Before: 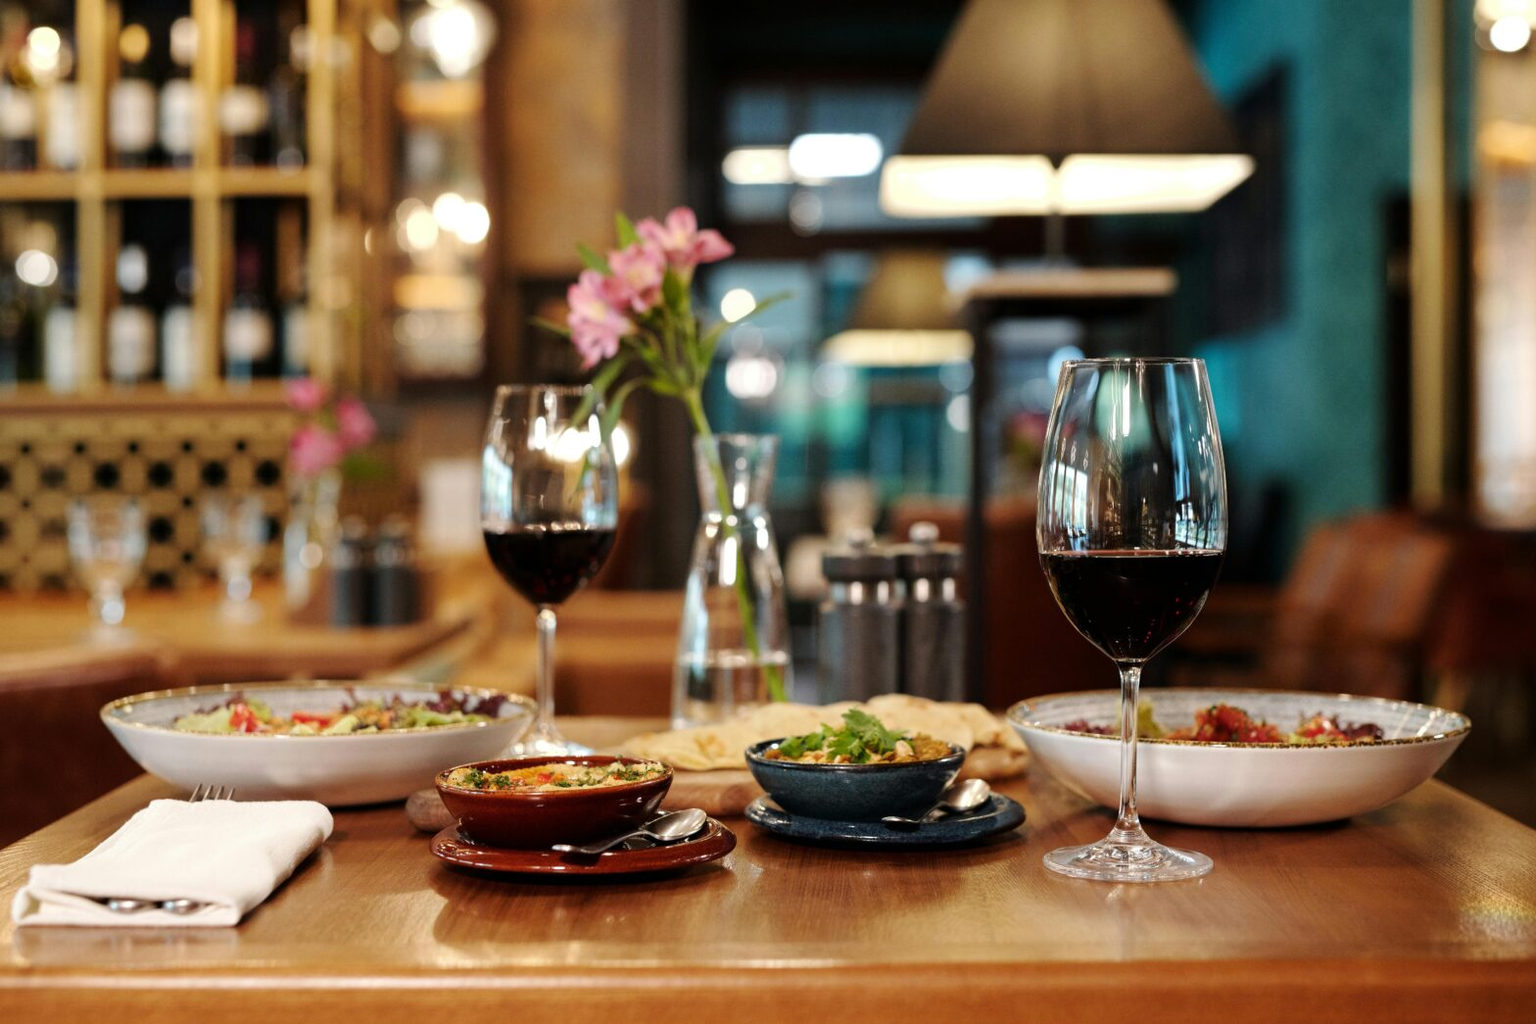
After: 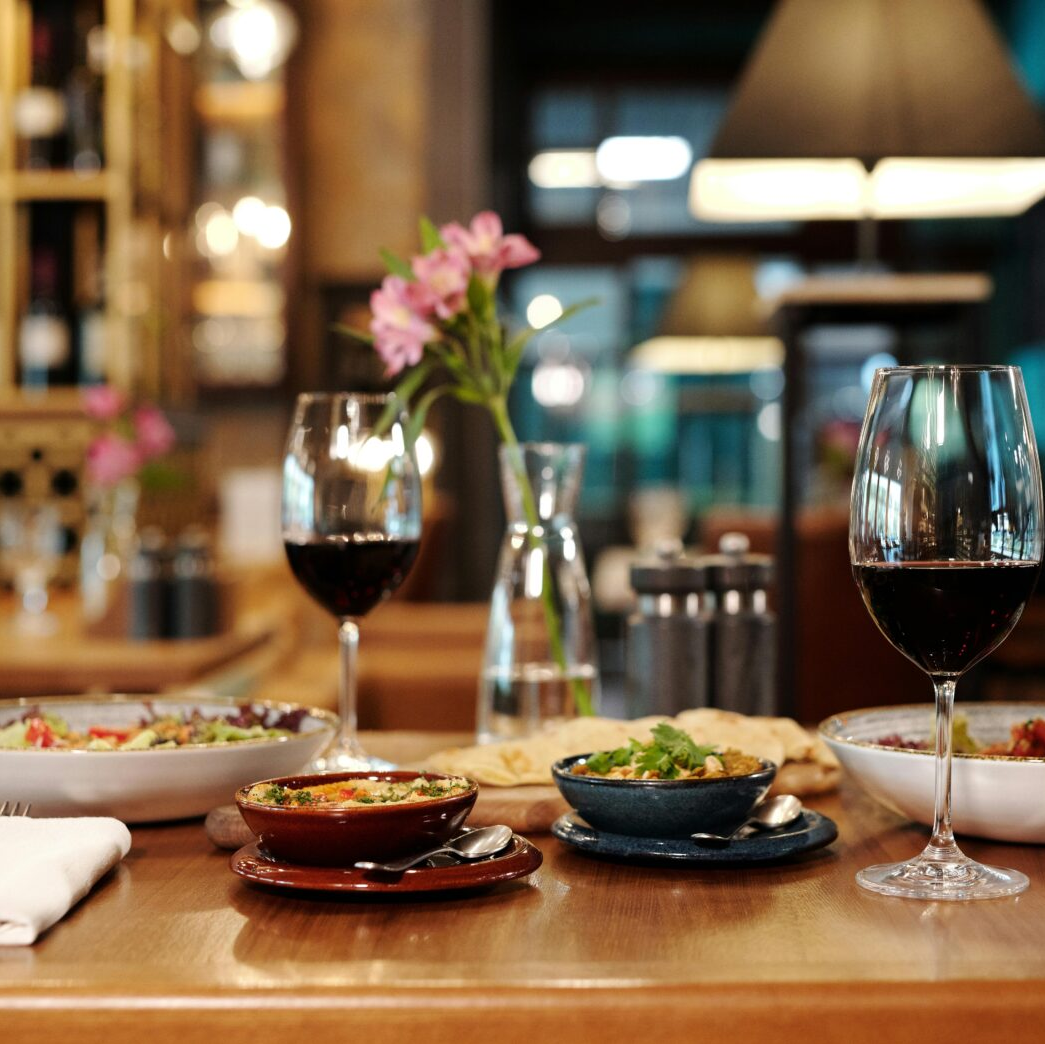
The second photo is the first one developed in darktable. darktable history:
crop and rotate: left 13.366%, right 19.989%
